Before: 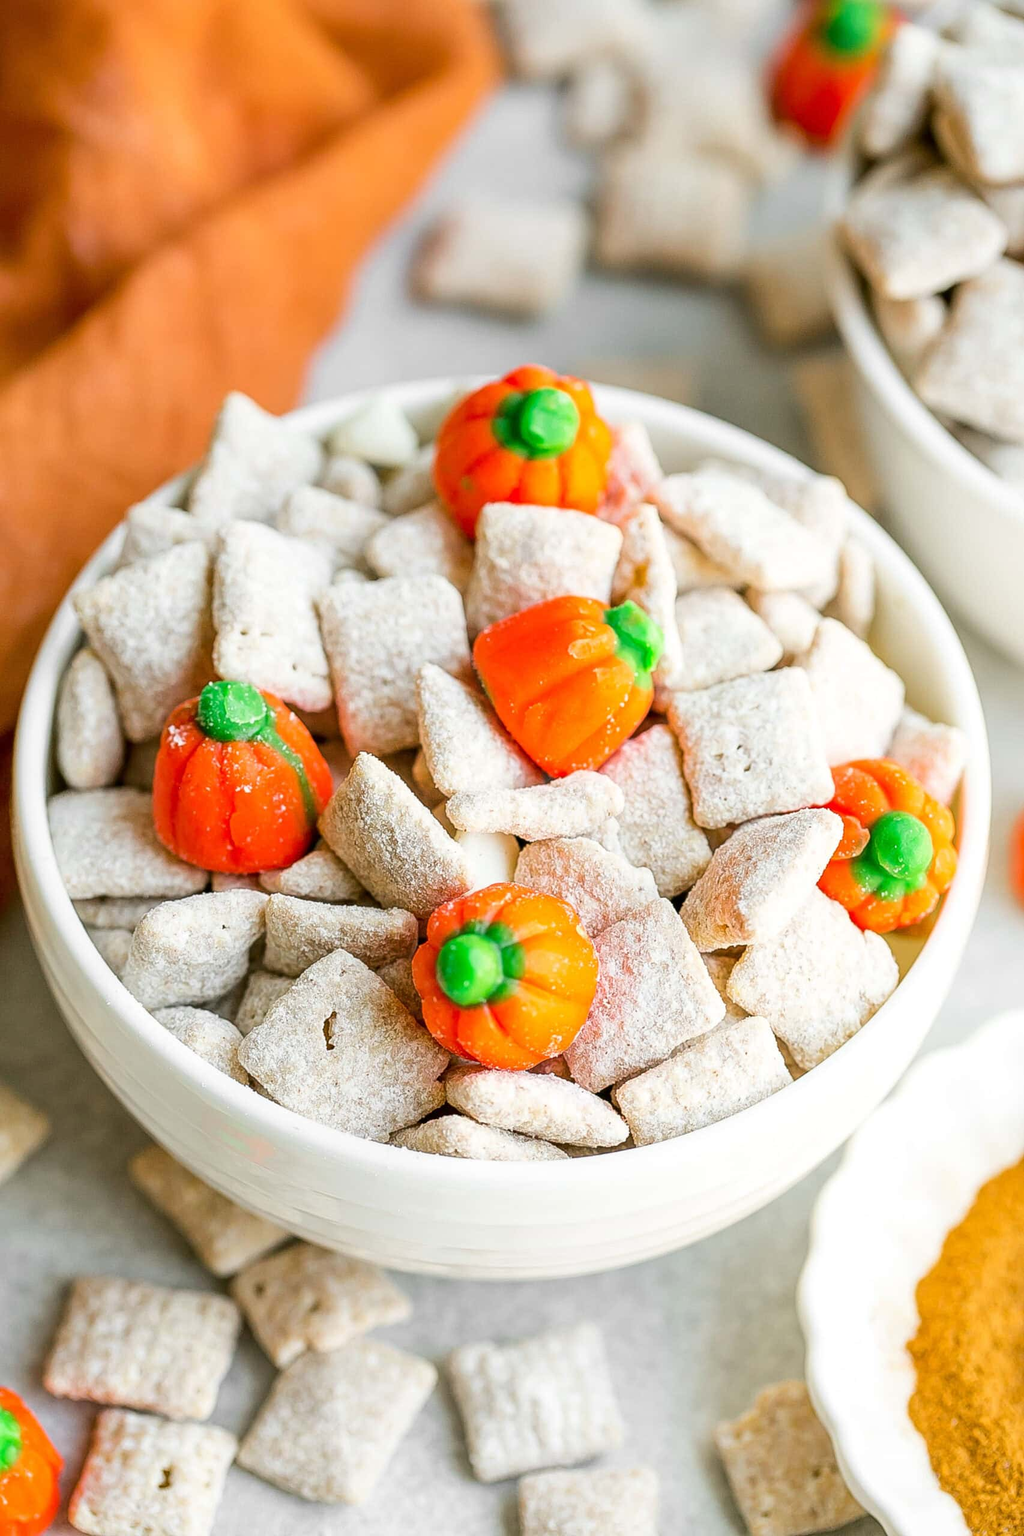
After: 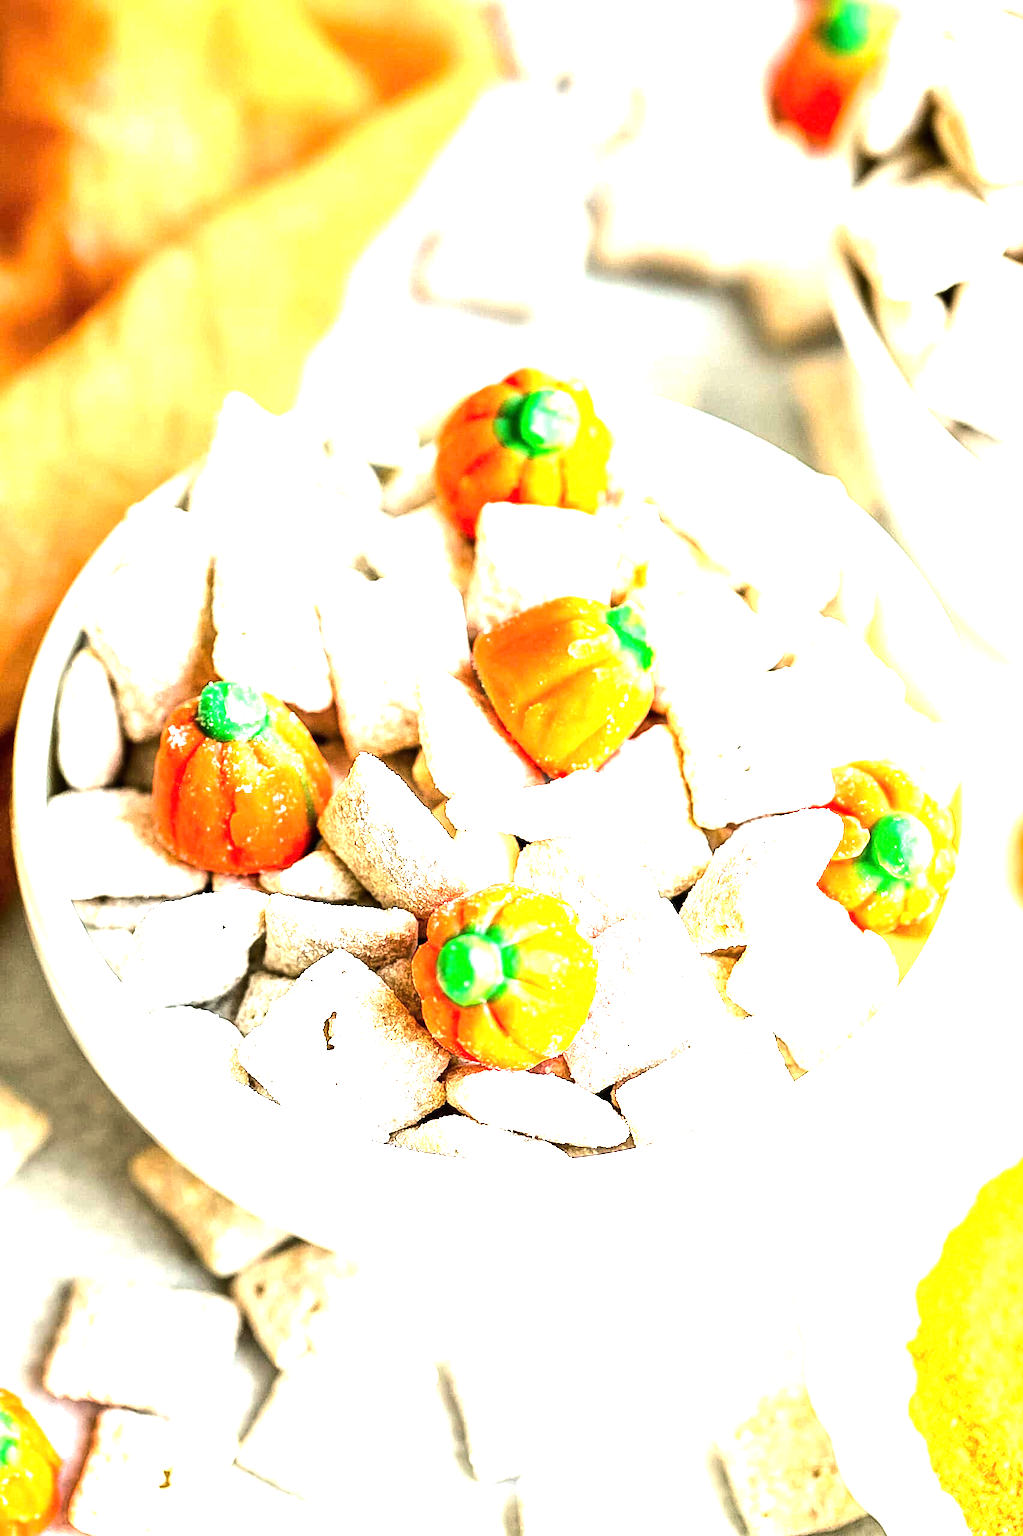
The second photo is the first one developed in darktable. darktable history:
tone equalizer: -8 EV -1.08 EV, -7 EV -1.01 EV, -6 EV -0.867 EV, -5 EV -0.578 EV, -3 EV 0.578 EV, -2 EV 0.867 EV, -1 EV 1.01 EV, +0 EV 1.08 EV, edges refinement/feathering 500, mask exposure compensation -1.57 EV, preserve details no
exposure: black level correction 0, exposure 1.1 EV, compensate exposure bias true, compensate highlight preservation false
